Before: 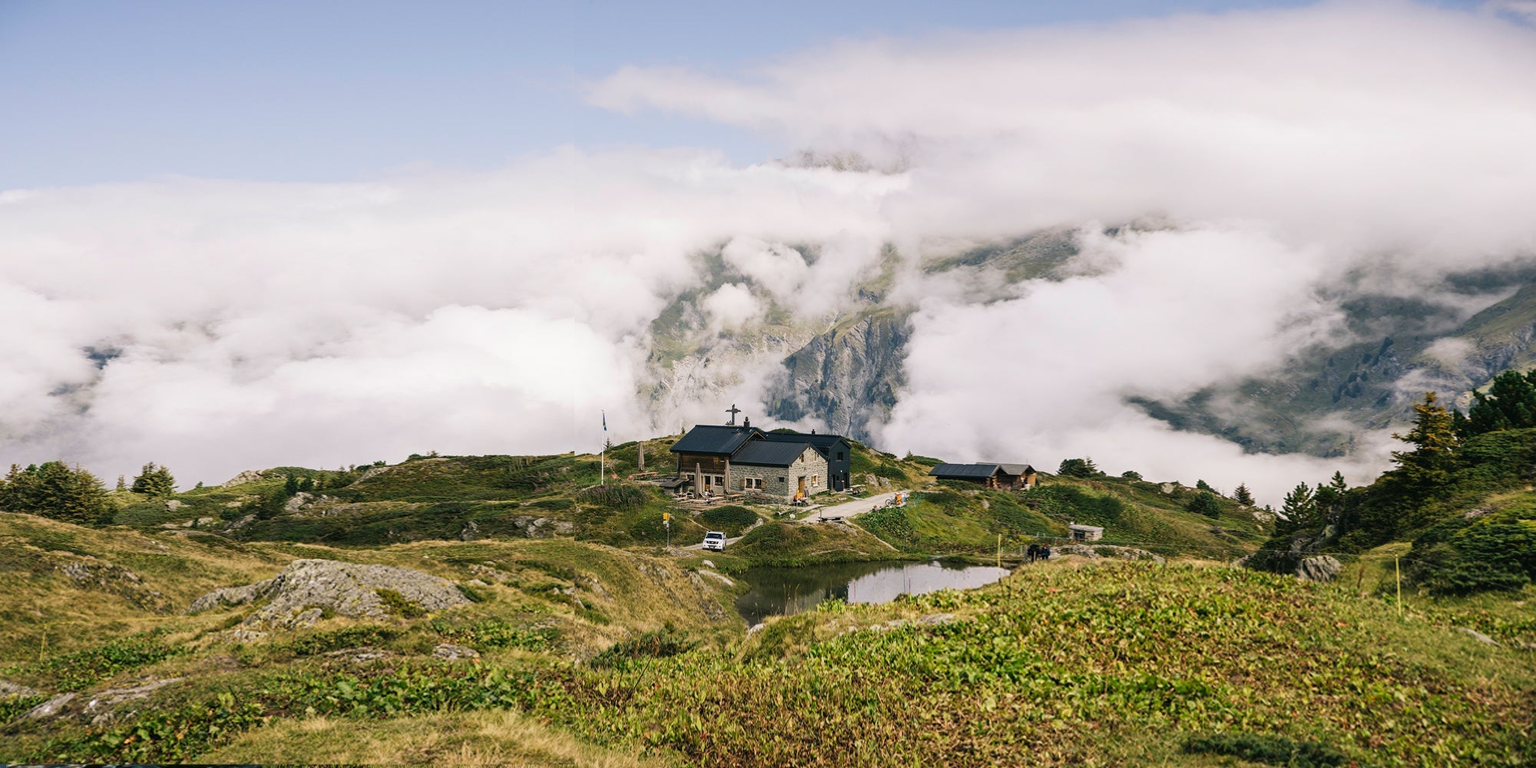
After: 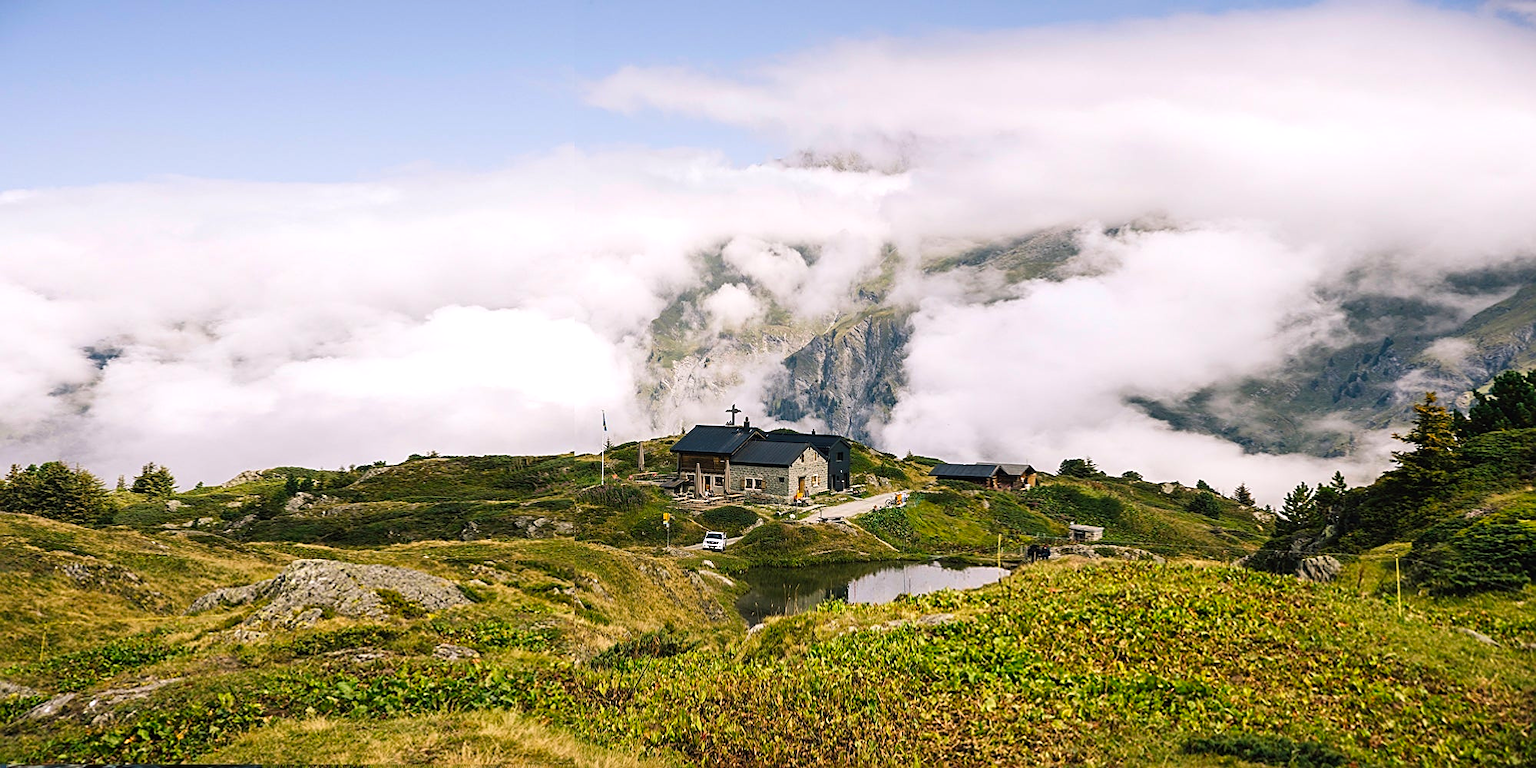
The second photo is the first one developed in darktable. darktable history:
color balance: lift [1, 1.001, 0.999, 1.001], gamma [1, 1.004, 1.007, 0.993], gain [1, 0.991, 0.987, 1.013], contrast 7.5%, contrast fulcrum 10%, output saturation 115%
sharpen: on, module defaults
